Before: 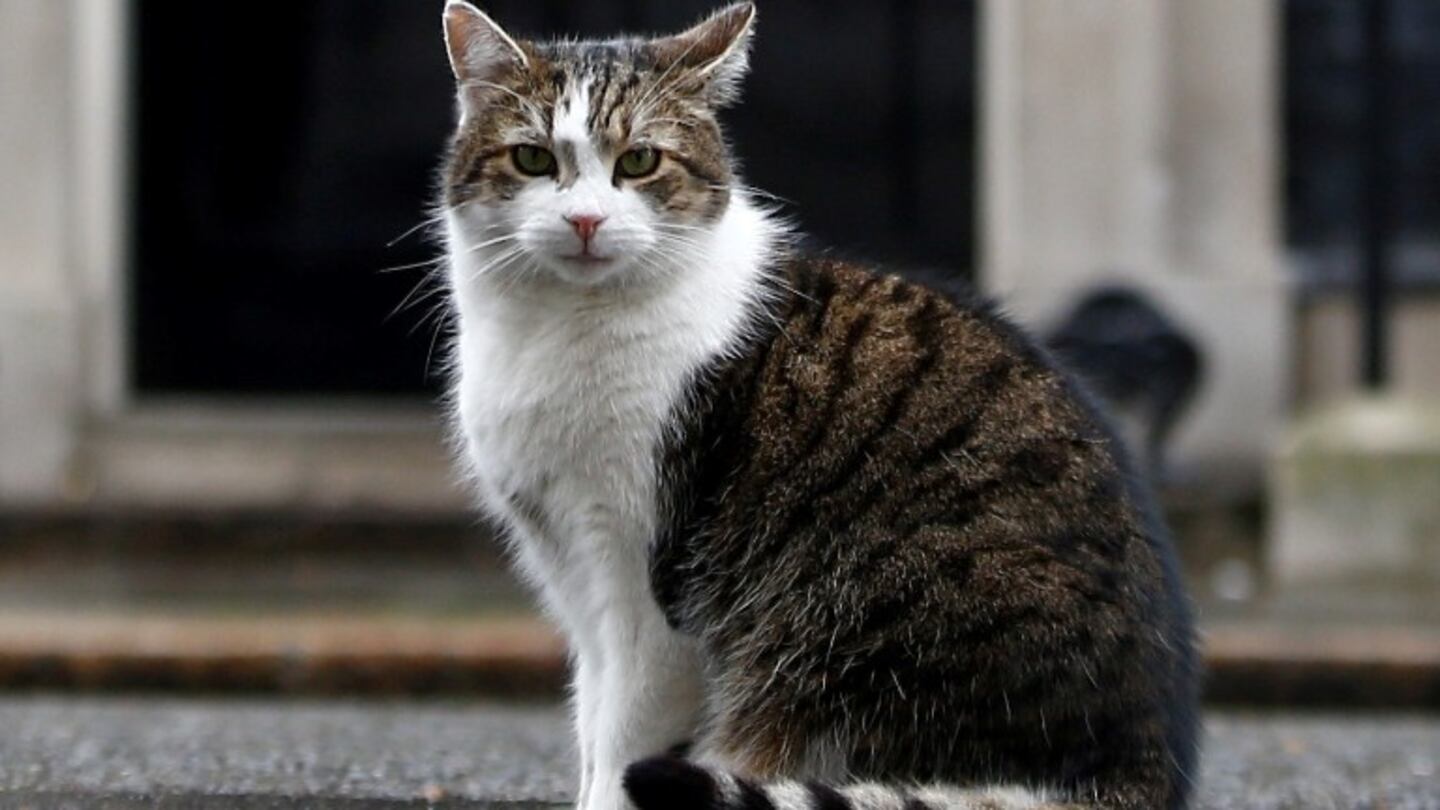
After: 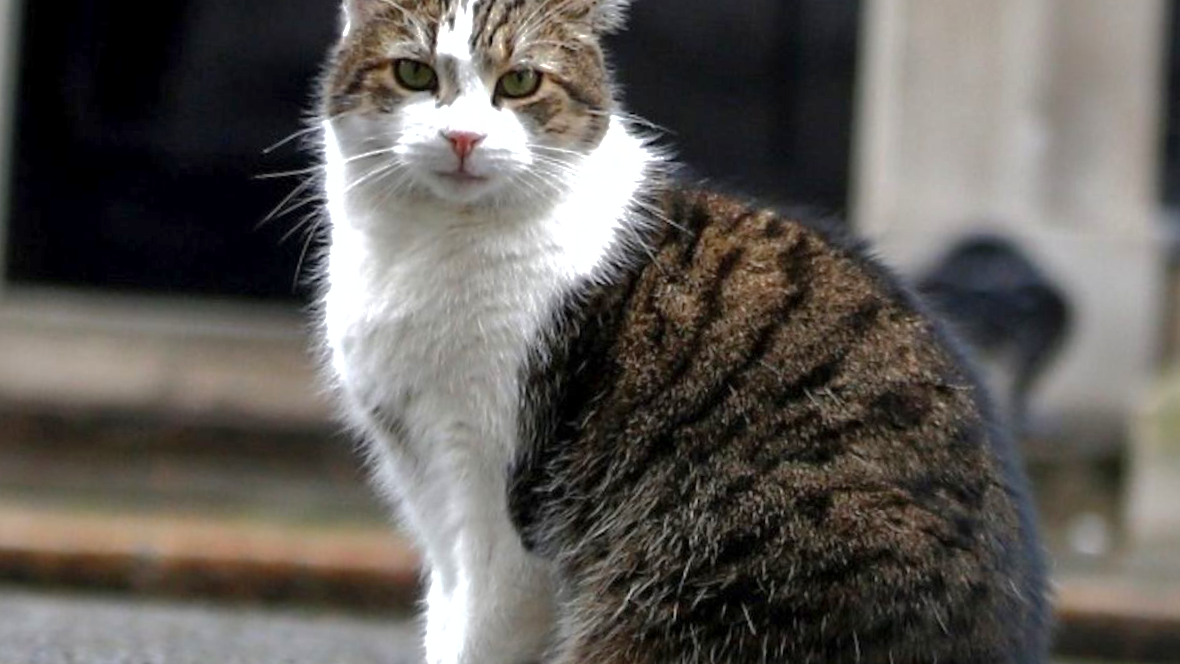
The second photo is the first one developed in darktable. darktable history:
vibrance: vibrance 50%
white balance: red 1, blue 1
crop and rotate: angle -3.27°, left 5.211%, top 5.211%, right 4.607%, bottom 4.607%
exposure: exposure 0.6 EV, compensate highlight preservation false
shadows and highlights: shadows 40, highlights -60
